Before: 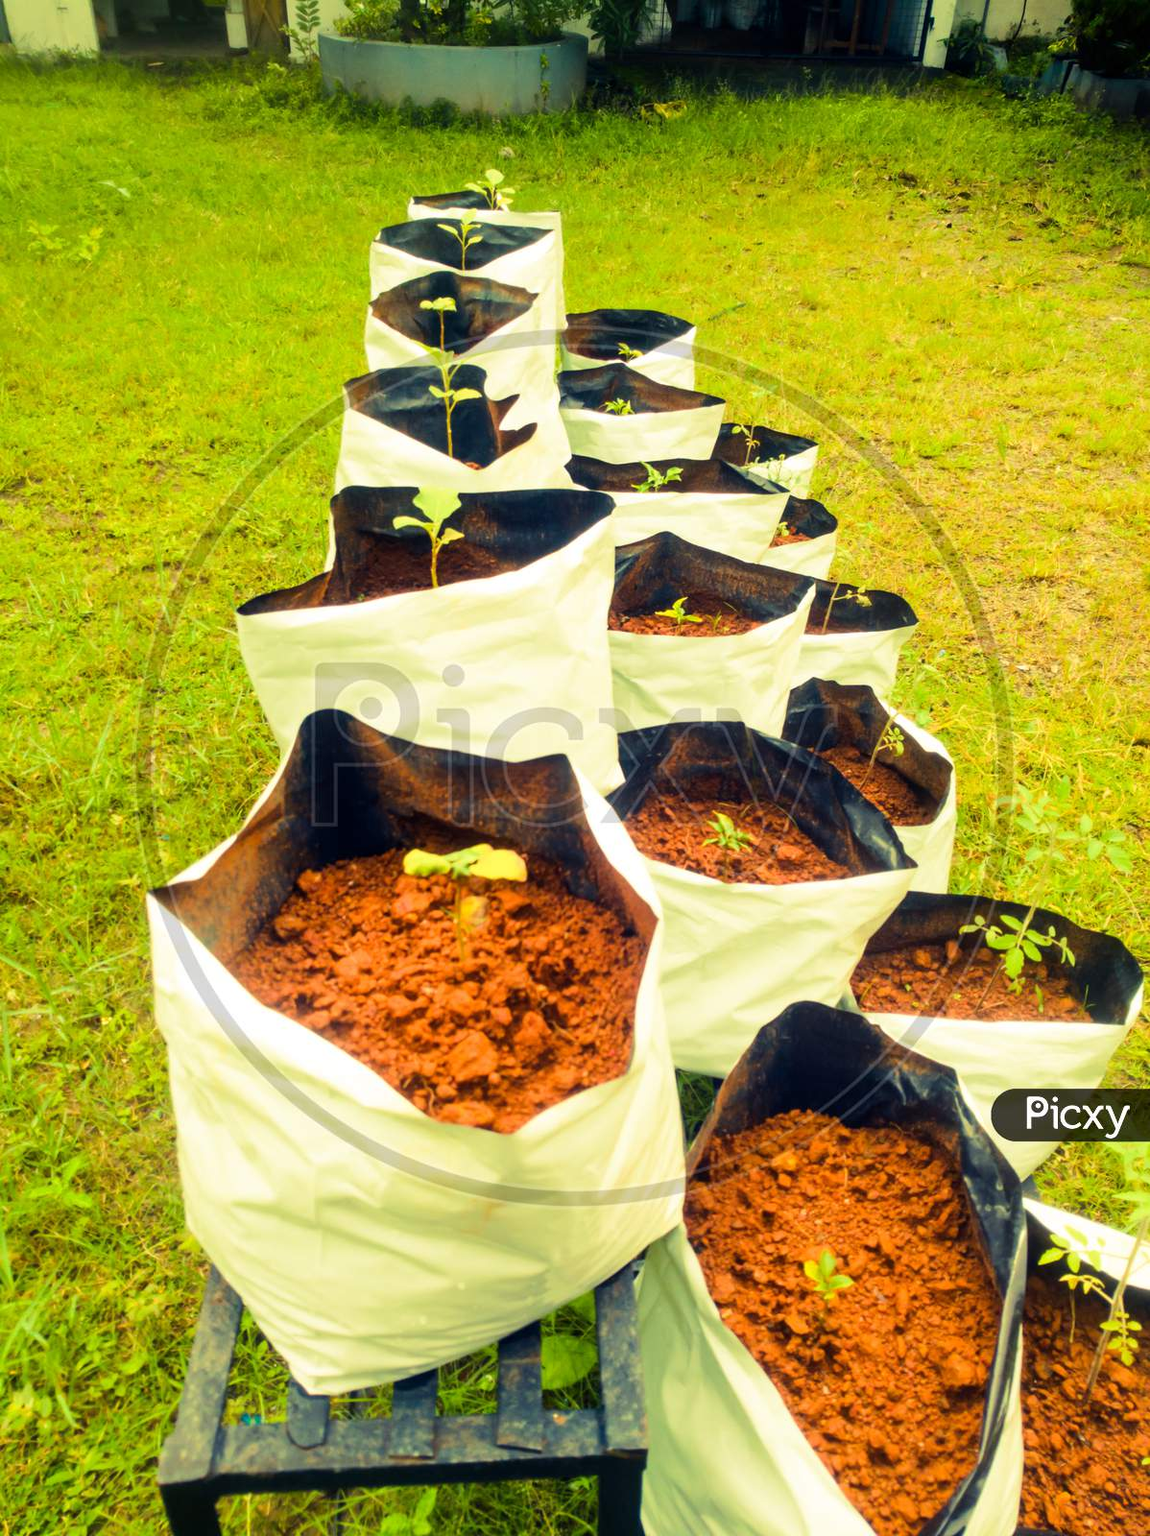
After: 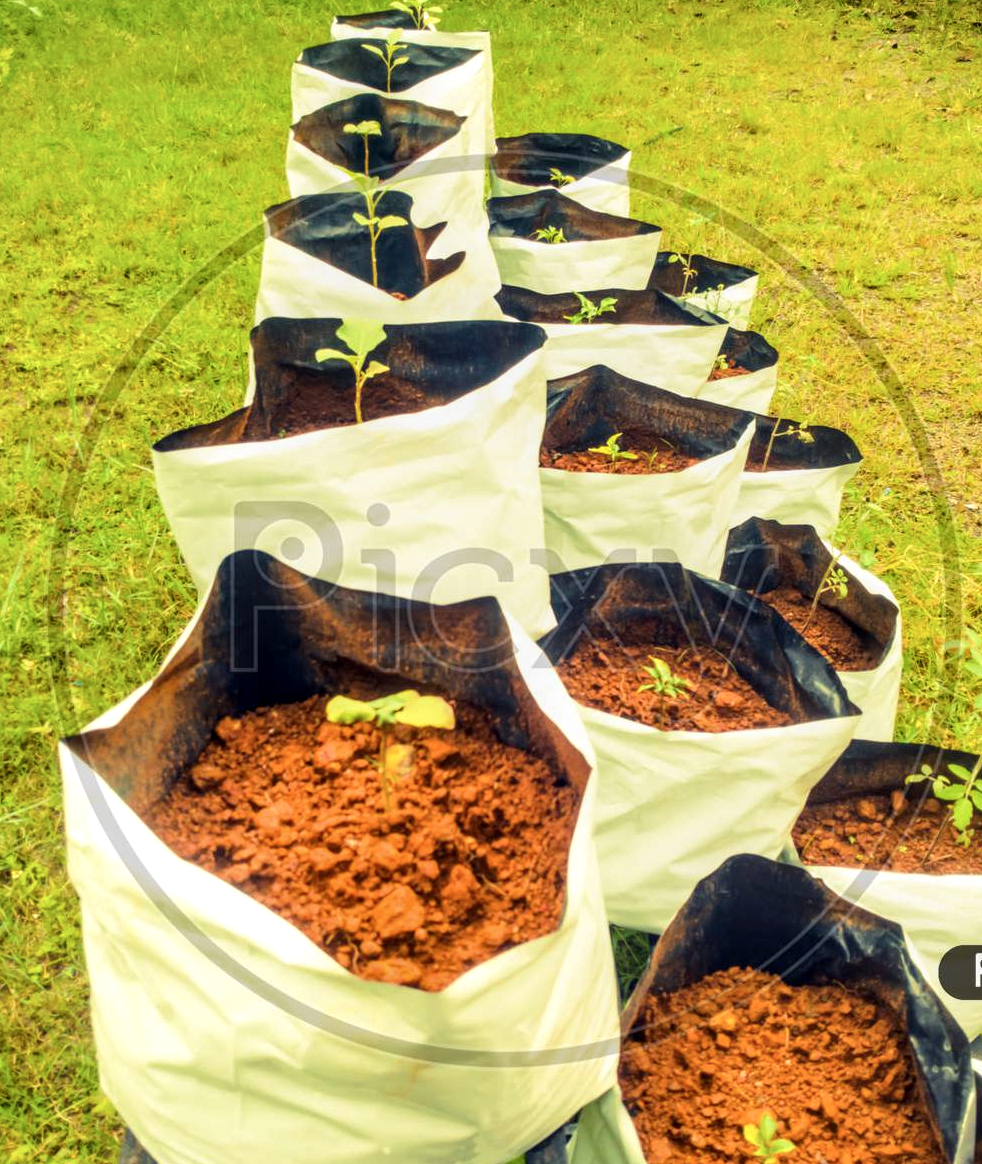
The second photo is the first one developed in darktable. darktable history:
local contrast: detail 130%
crop: left 7.856%, top 11.836%, right 10.12%, bottom 15.387%
contrast brightness saturation: saturation -0.1
